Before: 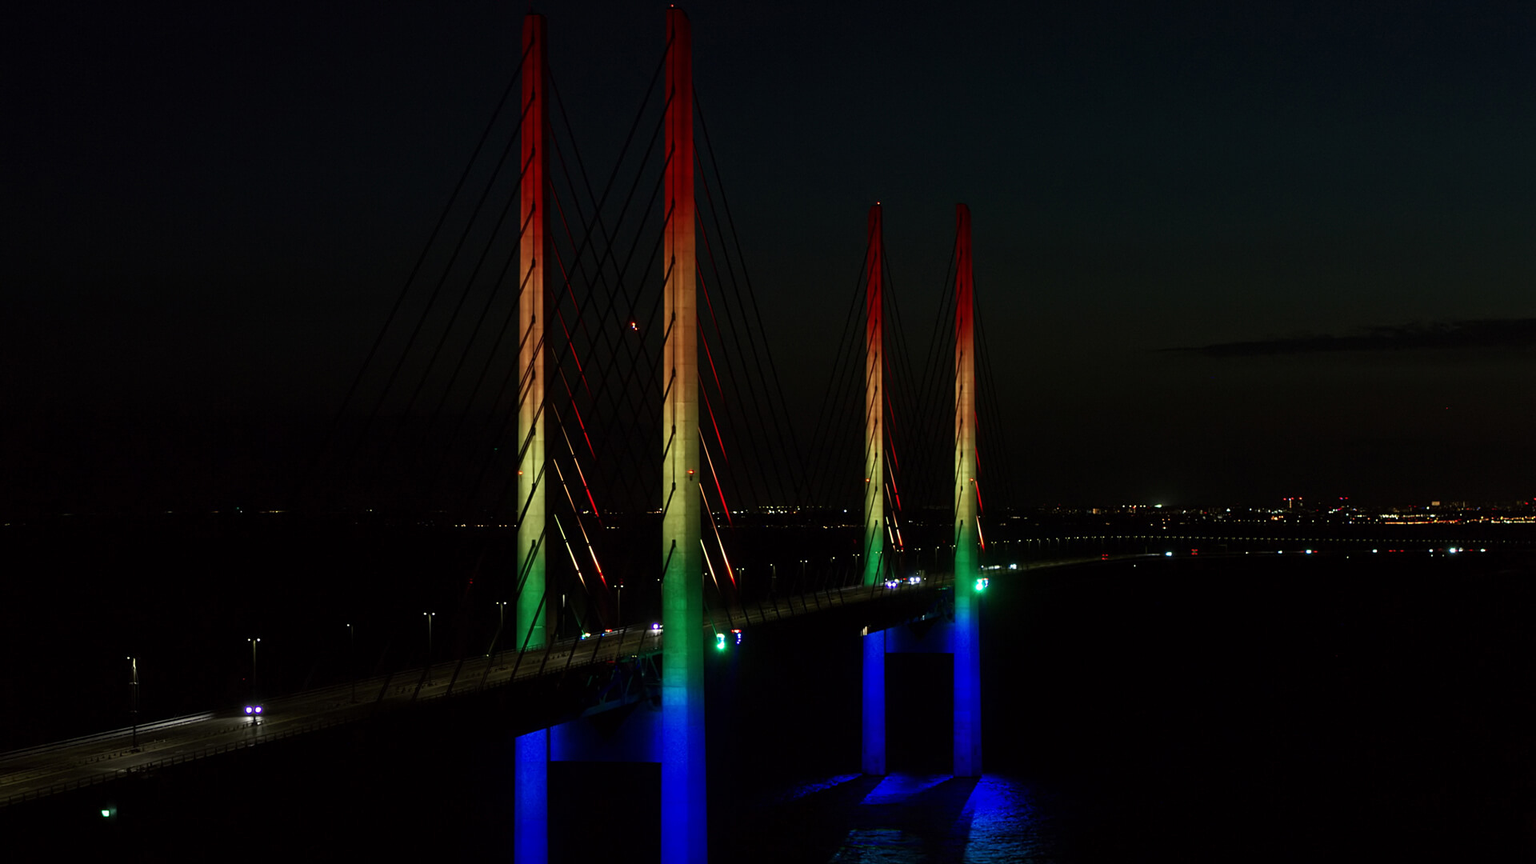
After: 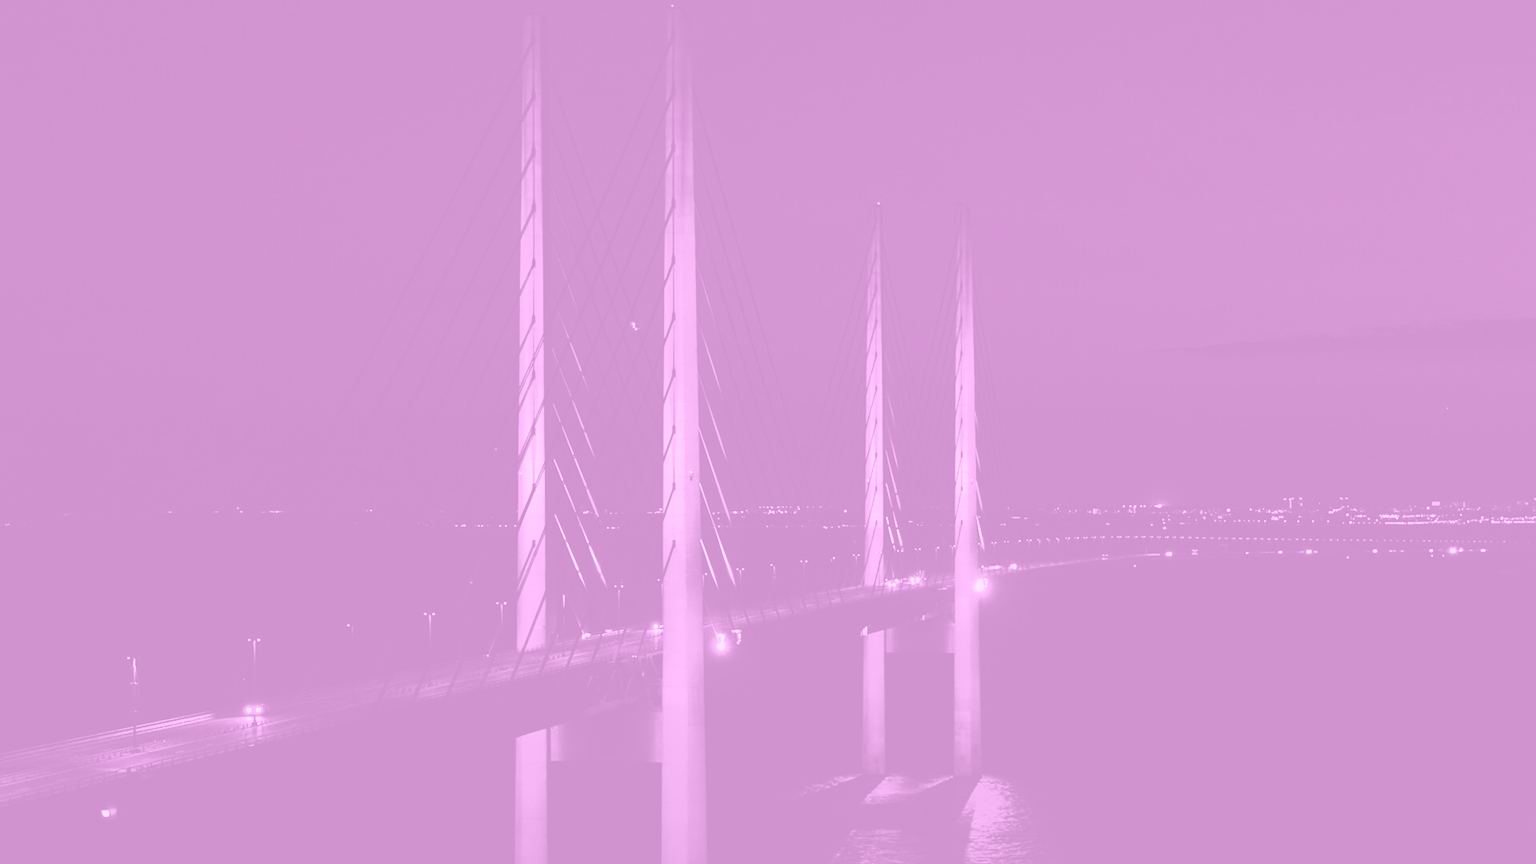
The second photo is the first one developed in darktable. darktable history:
shadows and highlights: on, module defaults
tone equalizer: -8 EV -0.417 EV, -7 EV -0.389 EV, -6 EV -0.333 EV, -5 EV -0.222 EV, -3 EV 0.222 EV, -2 EV 0.333 EV, -1 EV 0.389 EV, +0 EV 0.417 EV, edges refinement/feathering 500, mask exposure compensation -1.57 EV, preserve details no
colorize: hue 331.2°, saturation 75%, source mix 30.28%, lightness 70.52%, version 1
